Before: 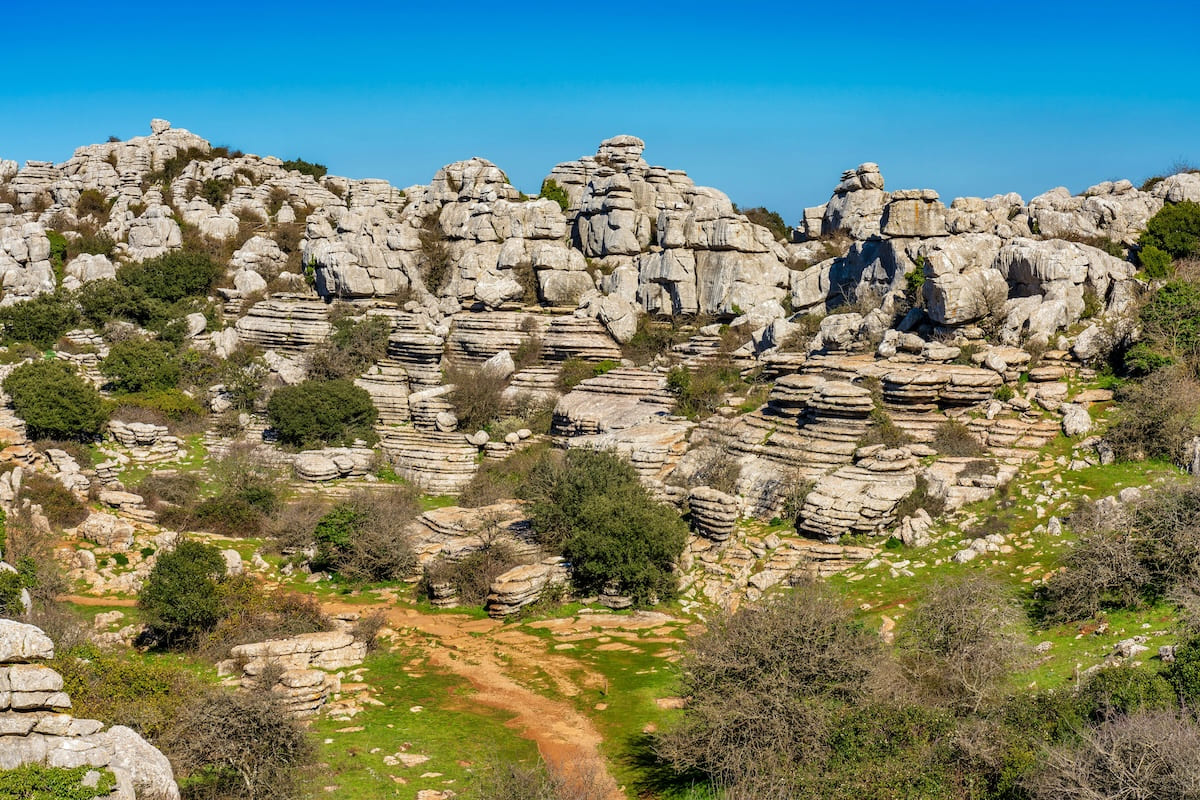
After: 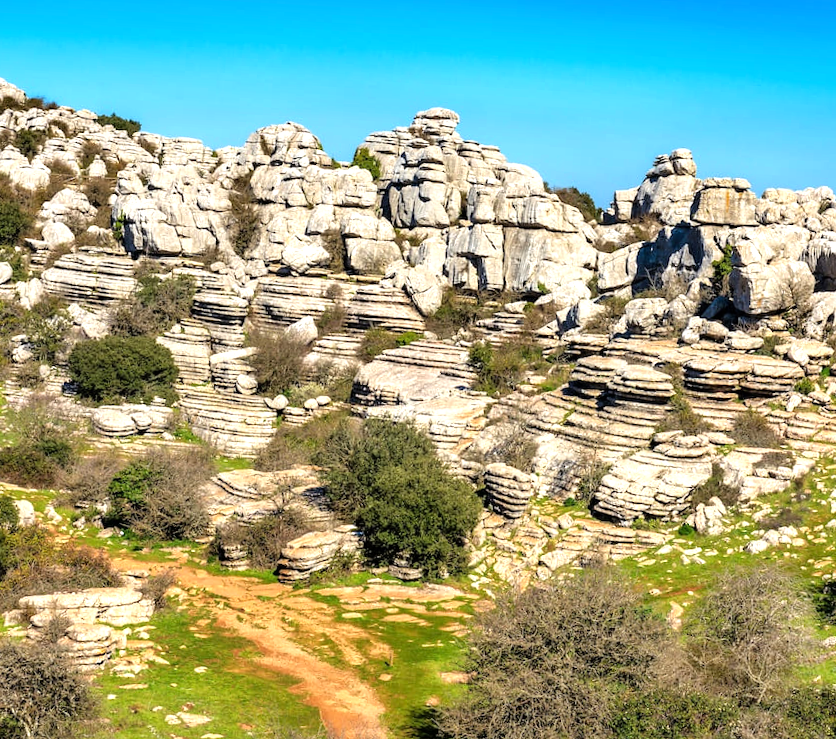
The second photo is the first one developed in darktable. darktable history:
crop and rotate: angle -3.13°, left 13.937%, top 0.018%, right 10.787%, bottom 0.075%
tone equalizer: -8 EV -0.73 EV, -7 EV -0.726 EV, -6 EV -0.639 EV, -5 EV -0.406 EV, -3 EV 0.402 EV, -2 EV 0.6 EV, -1 EV 0.686 EV, +0 EV 0.751 EV
